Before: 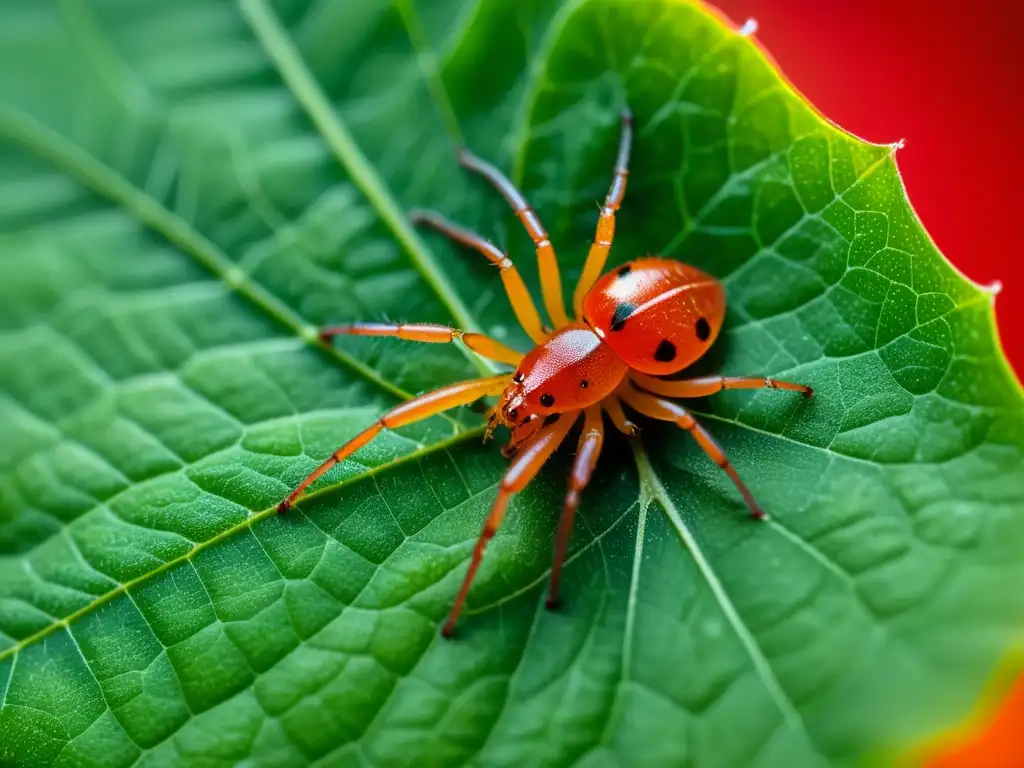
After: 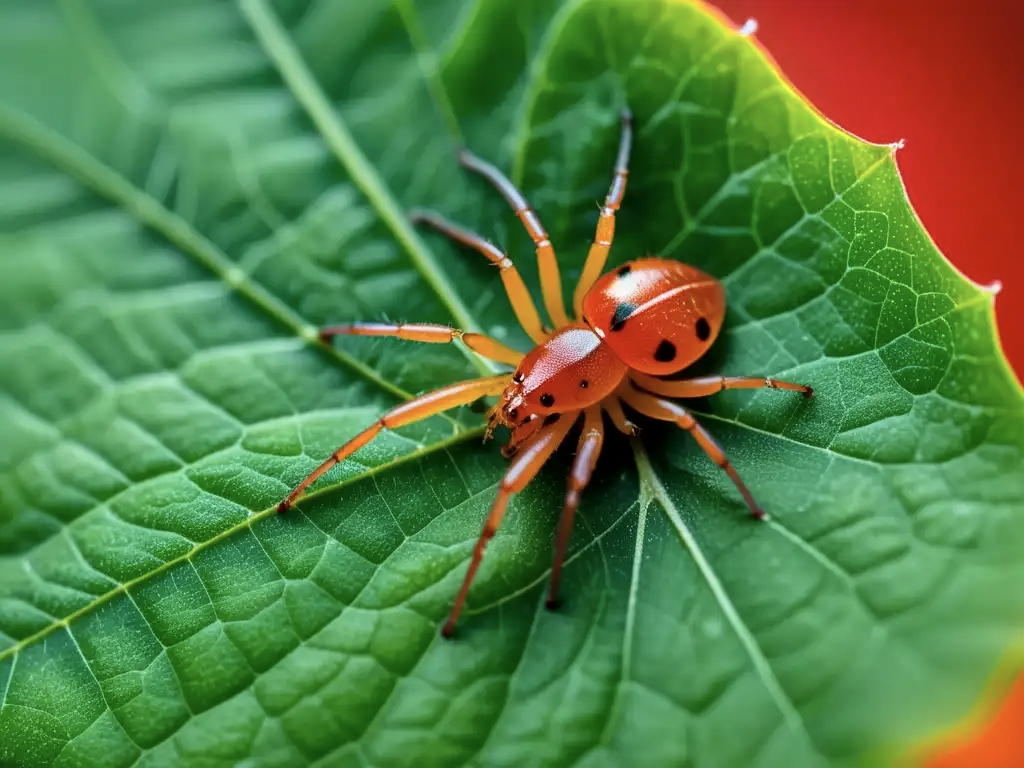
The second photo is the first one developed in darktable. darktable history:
contrast brightness saturation: saturation -0.154
local contrast: mode bilateral grid, contrast 20, coarseness 51, detail 119%, midtone range 0.2
